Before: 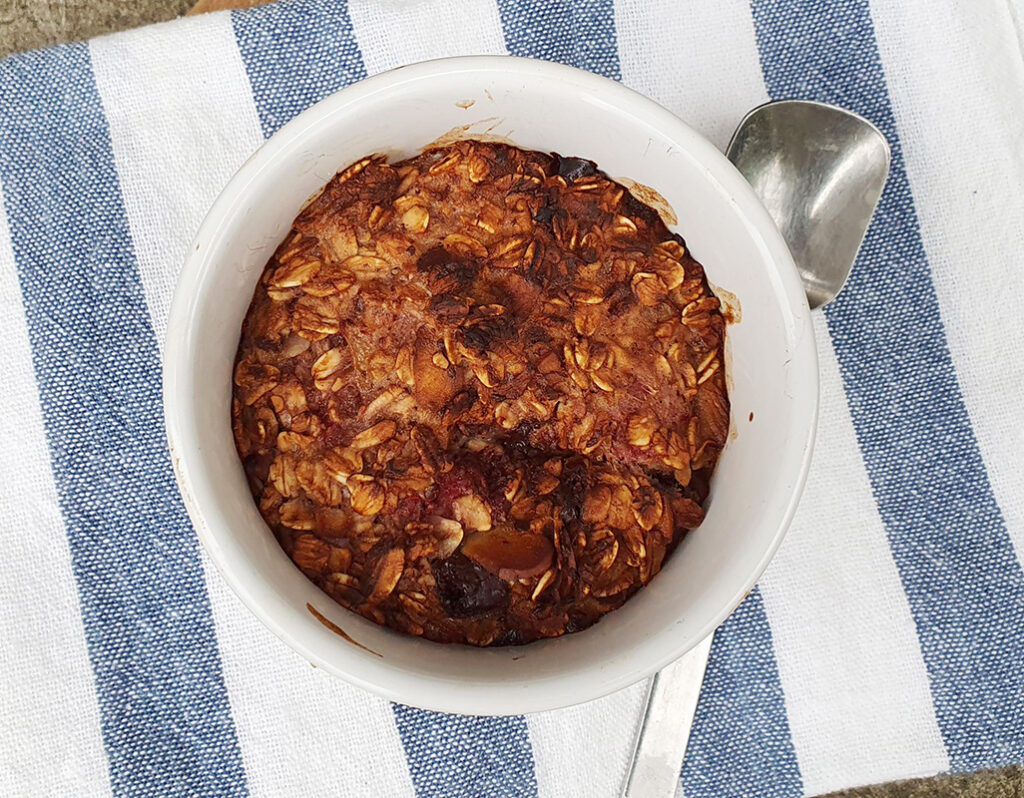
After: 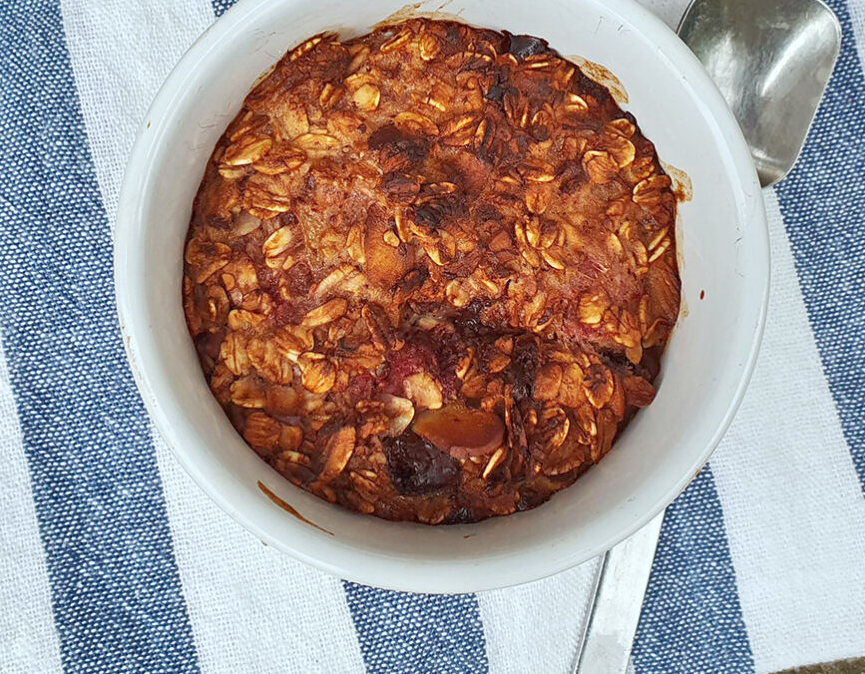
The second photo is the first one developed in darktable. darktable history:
white balance: red 0.983, blue 1.036
tone equalizer: -8 EV 1 EV, -7 EV 1 EV, -6 EV 1 EV, -5 EV 1 EV, -4 EV 1 EV, -3 EV 0.75 EV, -2 EV 0.5 EV, -1 EV 0.25 EV
shadows and highlights: soften with gaussian
crop and rotate: left 4.842%, top 15.51%, right 10.668%
color calibration: illuminant Planckian (black body), x 0.351, y 0.352, temperature 4794.27 K
